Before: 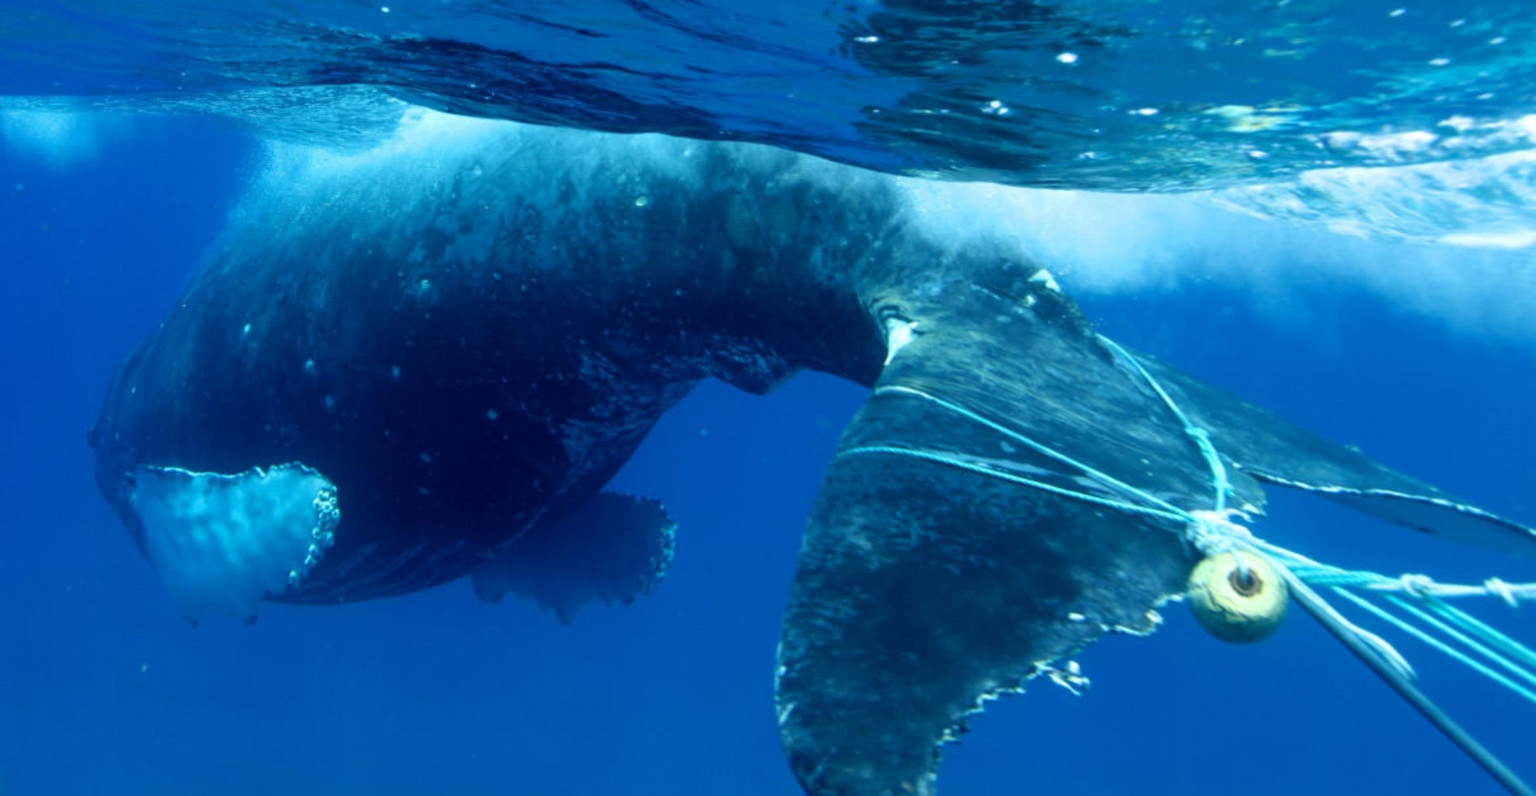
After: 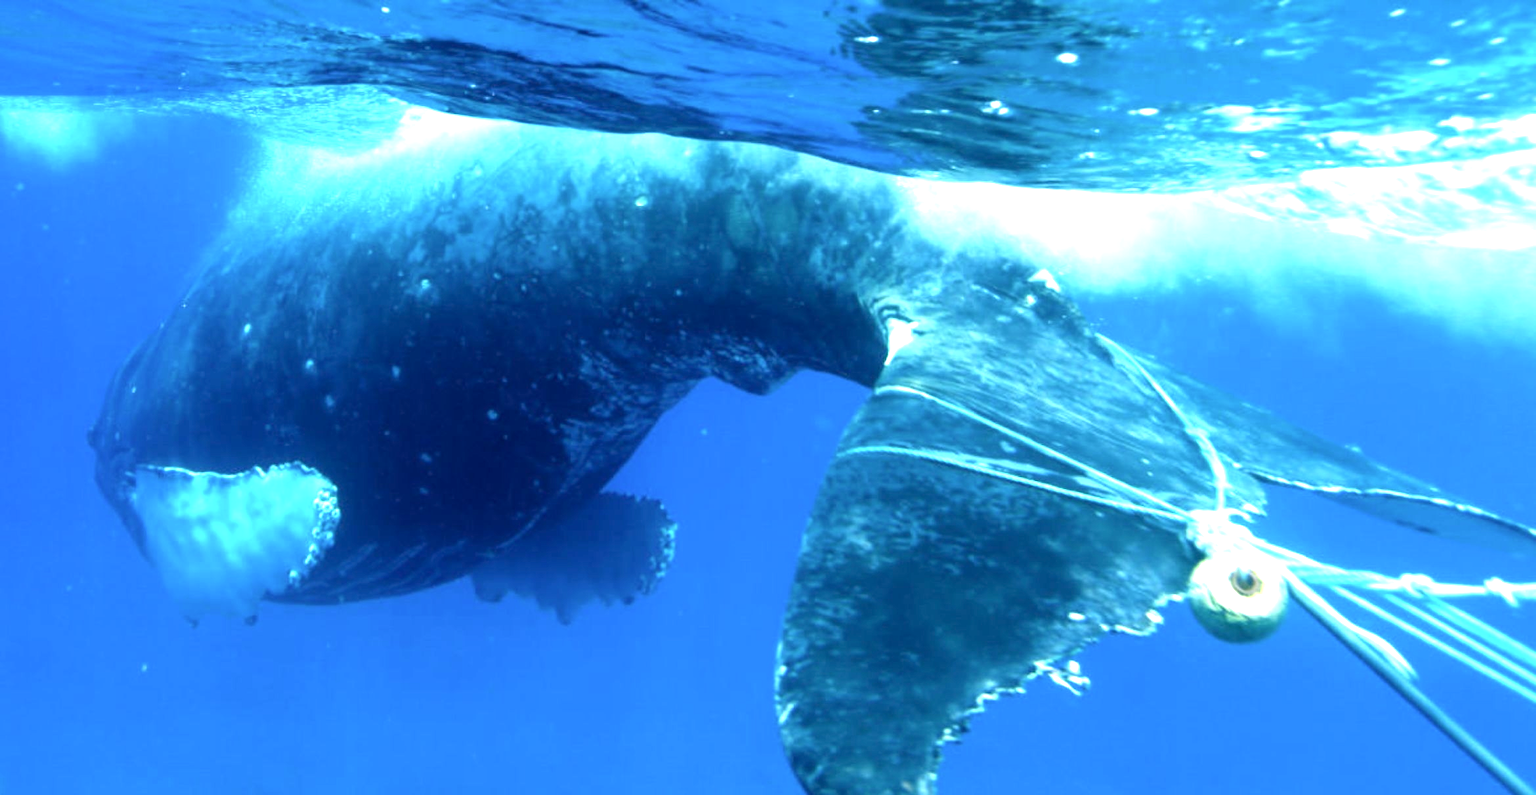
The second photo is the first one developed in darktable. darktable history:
exposure: black level correction 0, exposure 1.379 EV, compensate exposure bias true, compensate highlight preservation false
color correction: highlights a* 4.02, highlights b* 4.98, shadows a* -7.55, shadows b* 4.98
